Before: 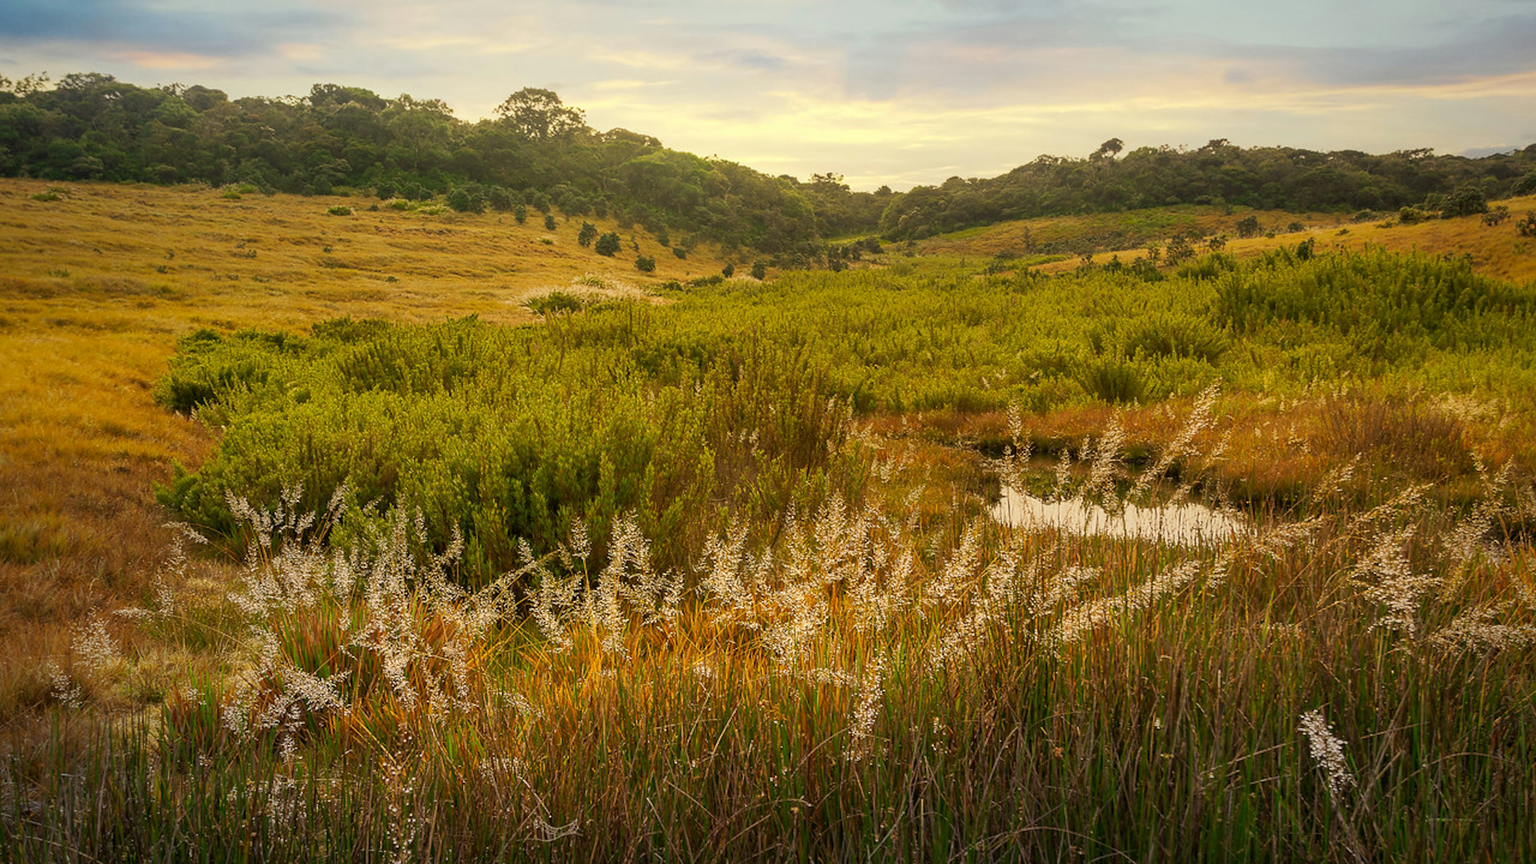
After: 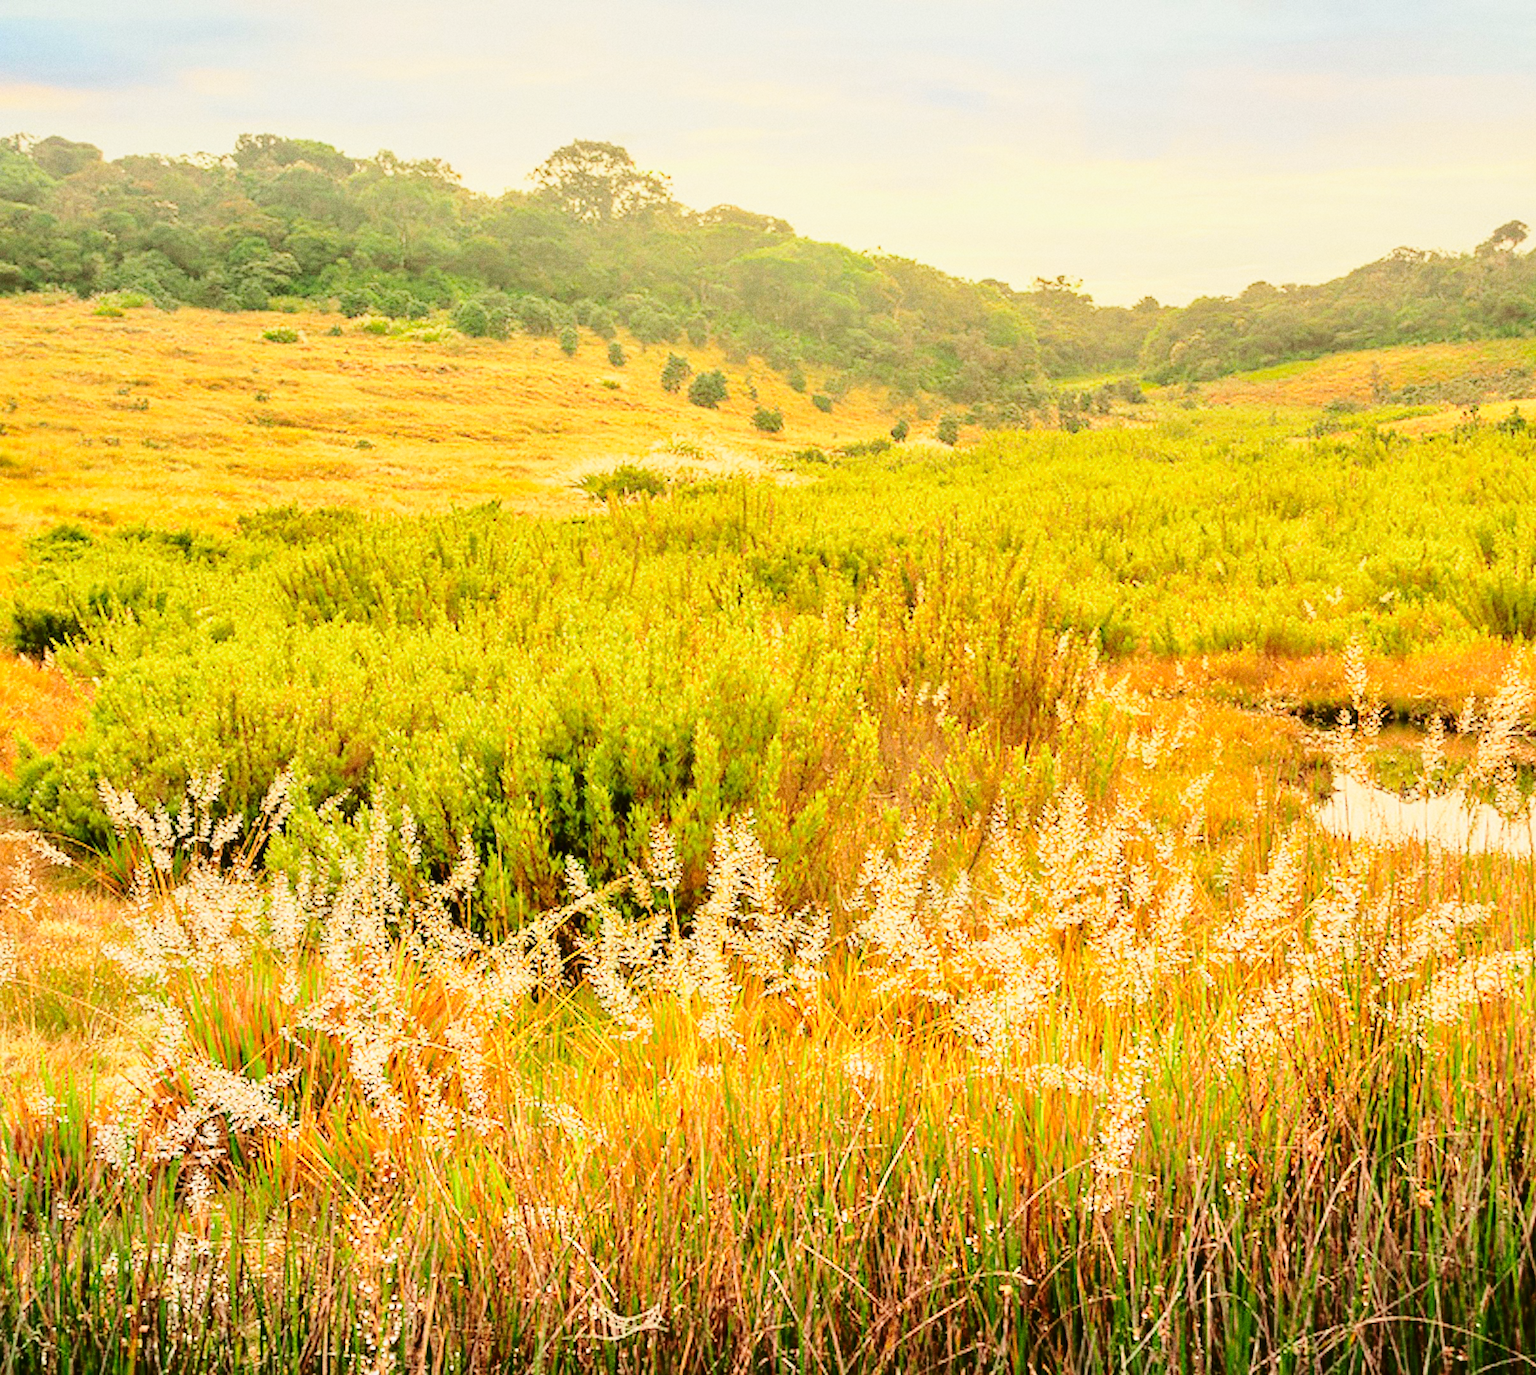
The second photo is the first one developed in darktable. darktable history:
crop: left 10.644%, right 26.528%
base curve: curves: ch0 [(0, 0) (0.028, 0.03) (0.121, 0.232) (0.46, 0.748) (0.859, 0.968) (1, 1)], preserve colors none
grain: strength 26%
sharpen: radius 5.325, amount 0.312, threshold 26.433
tone equalizer: -7 EV 0.15 EV, -6 EV 0.6 EV, -5 EV 1.15 EV, -4 EV 1.33 EV, -3 EV 1.15 EV, -2 EV 0.6 EV, -1 EV 0.15 EV, mask exposure compensation -0.5 EV
tone curve: curves: ch0 [(0, 0.021) (0.049, 0.044) (0.152, 0.14) (0.328, 0.357) (0.473, 0.529) (0.641, 0.705) (0.868, 0.887) (1, 0.969)]; ch1 [(0, 0) (0.322, 0.328) (0.43, 0.425) (0.474, 0.466) (0.502, 0.503) (0.522, 0.526) (0.564, 0.591) (0.602, 0.632) (0.677, 0.701) (0.859, 0.885) (1, 1)]; ch2 [(0, 0) (0.33, 0.301) (0.447, 0.44) (0.502, 0.505) (0.535, 0.554) (0.565, 0.598) (0.618, 0.629) (1, 1)], color space Lab, independent channels, preserve colors none
